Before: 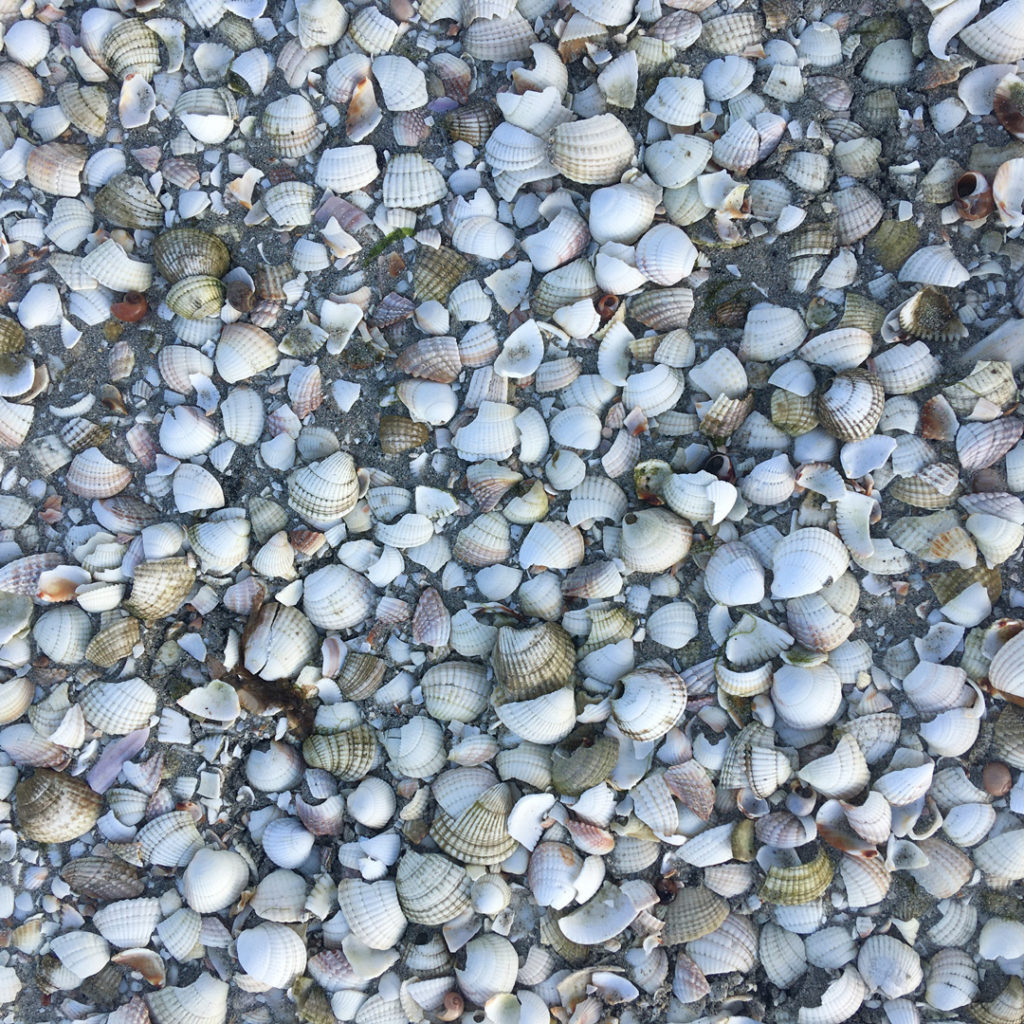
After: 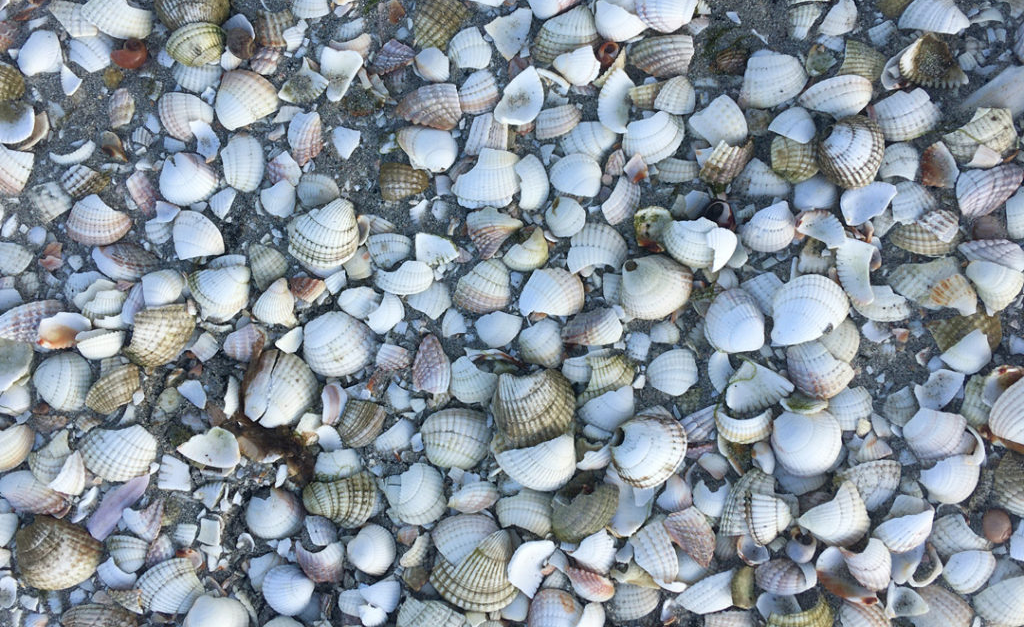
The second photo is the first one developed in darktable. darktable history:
crop and rotate: top 24.796%, bottom 13.928%
